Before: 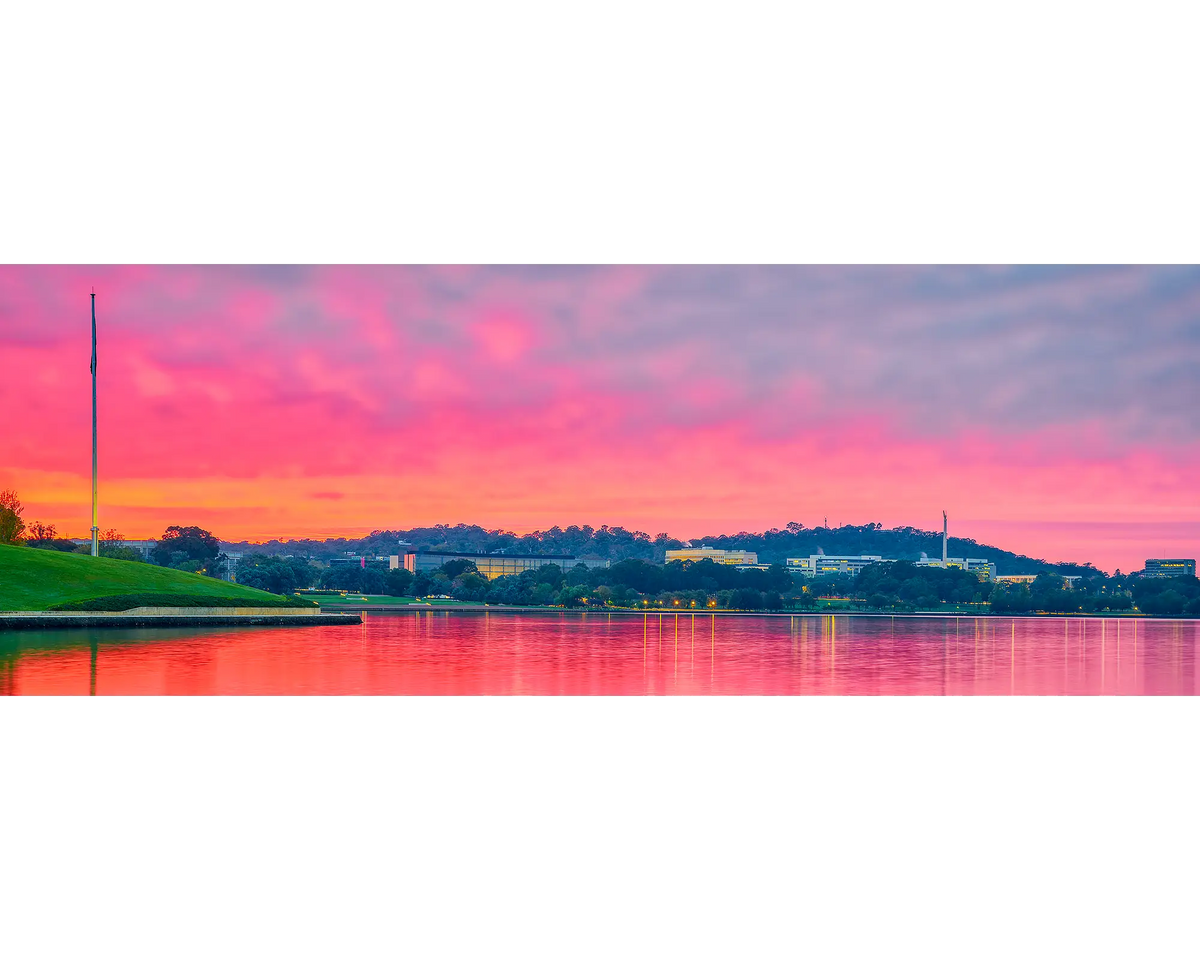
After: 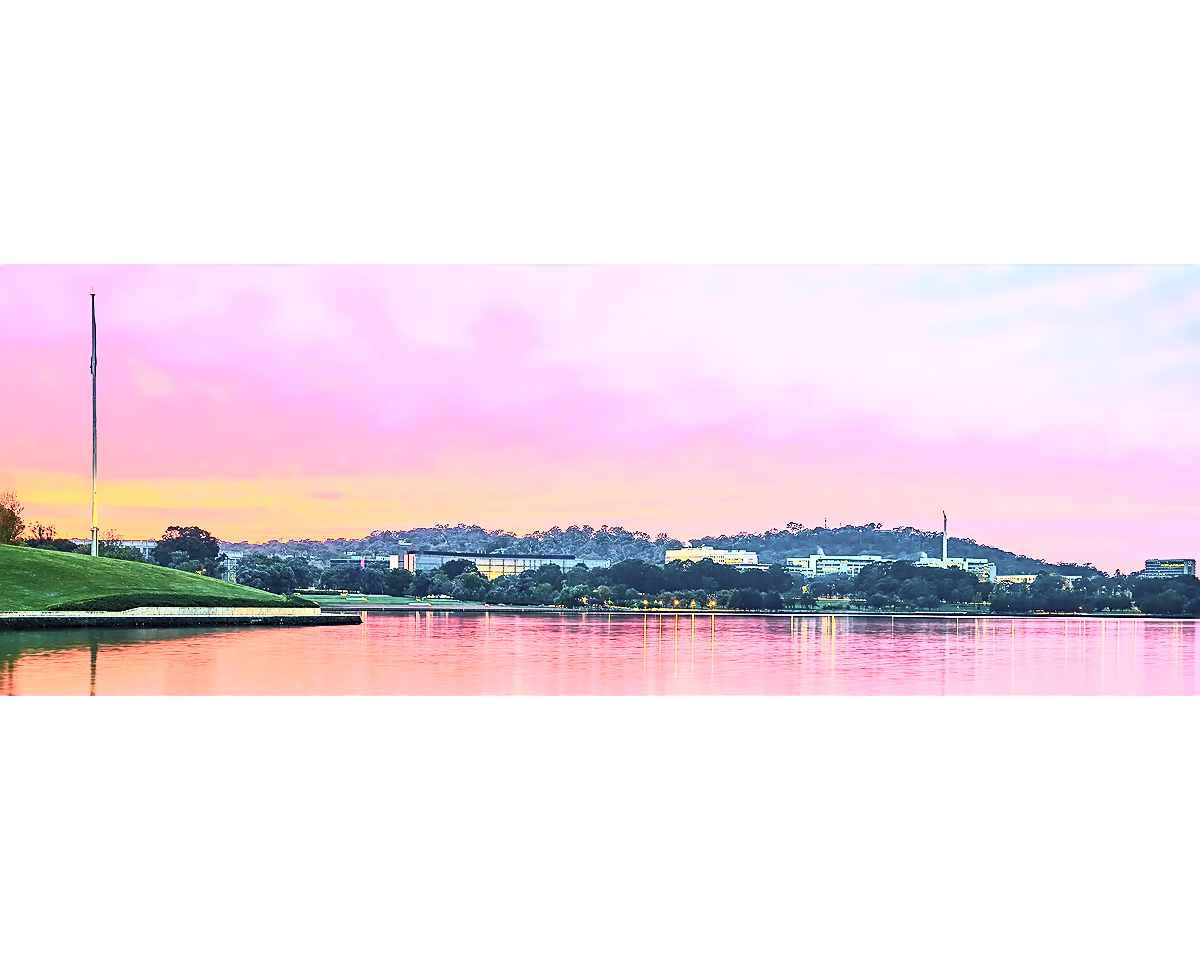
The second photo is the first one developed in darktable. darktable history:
contrast brightness saturation: contrast 0.43, brightness 0.56, saturation -0.19
tone equalizer: -8 EV -1.08 EV, -7 EV -1.01 EV, -6 EV -0.867 EV, -5 EV -0.578 EV, -3 EV 0.578 EV, -2 EV 0.867 EV, -1 EV 1.01 EV, +0 EV 1.08 EV, edges refinement/feathering 500, mask exposure compensation -1.57 EV, preserve details no
sharpen: on, module defaults
